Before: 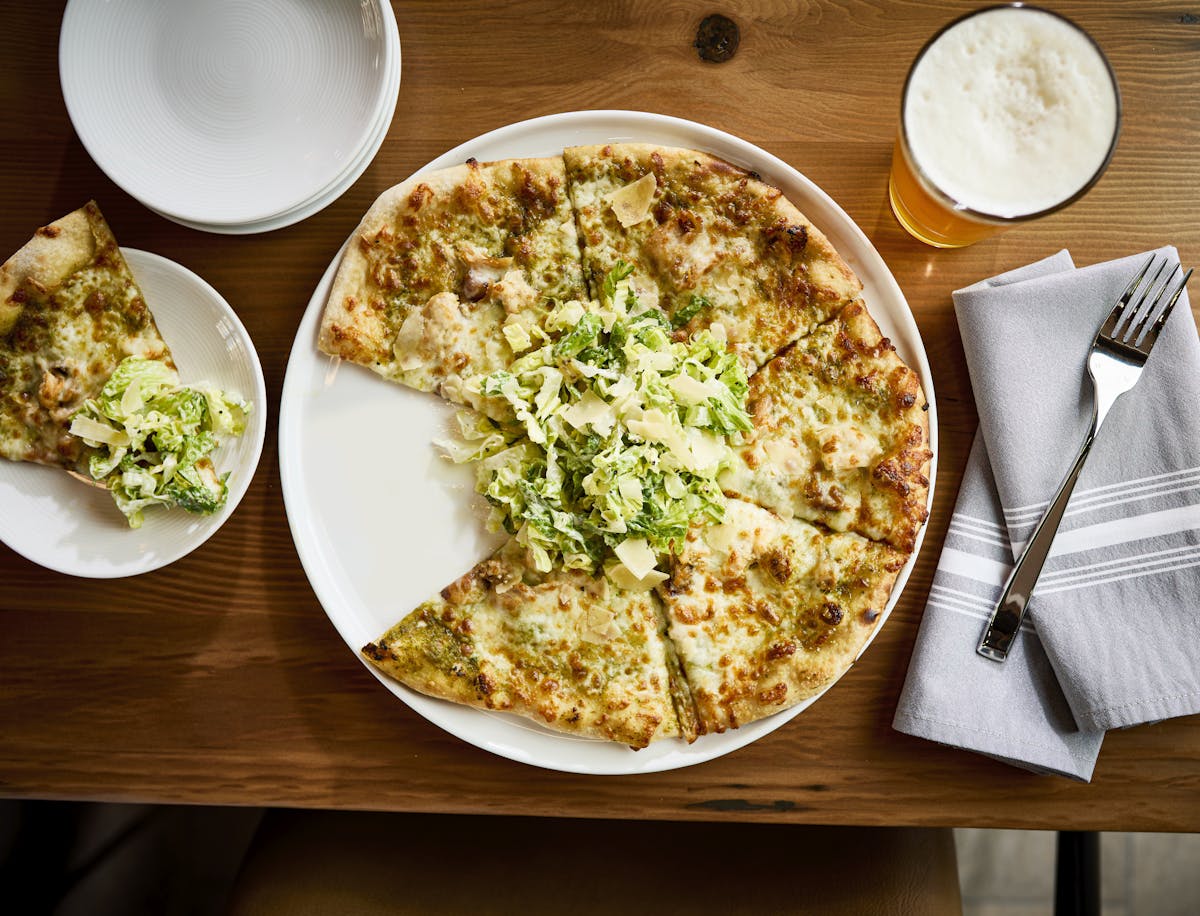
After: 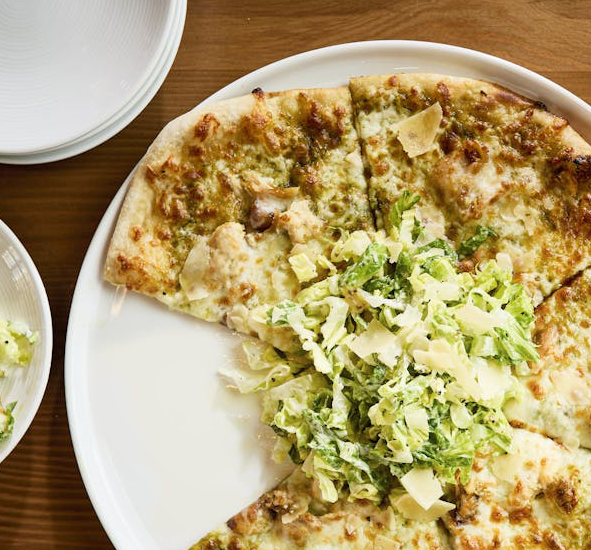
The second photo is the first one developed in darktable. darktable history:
crop: left 17.835%, top 7.675%, right 32.881%, bottom 32.213%
shadows and highlights: shadows -24.28, highlights 49.77, soften with gaussian
